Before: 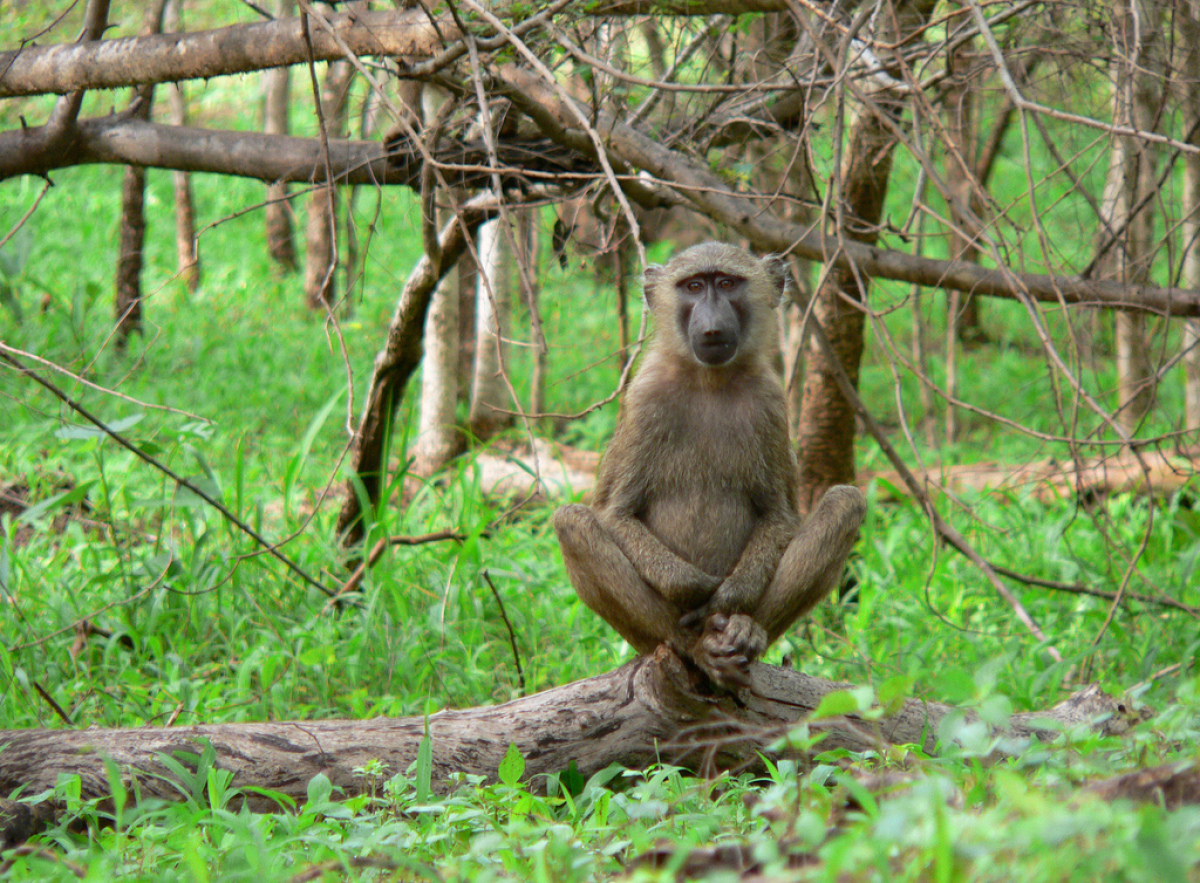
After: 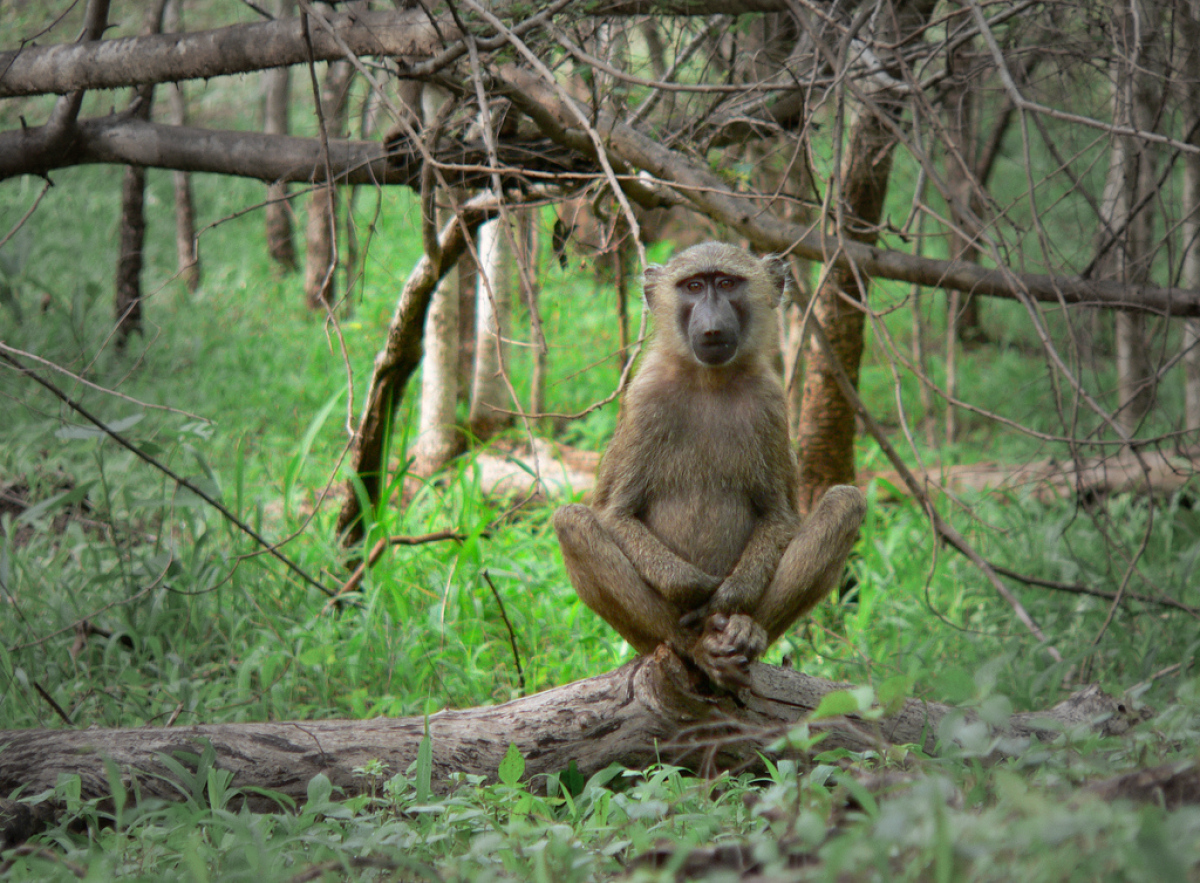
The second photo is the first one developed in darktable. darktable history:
vignetting: fall-off start 39.57%, fall-off radius 40.51%, unbound false
